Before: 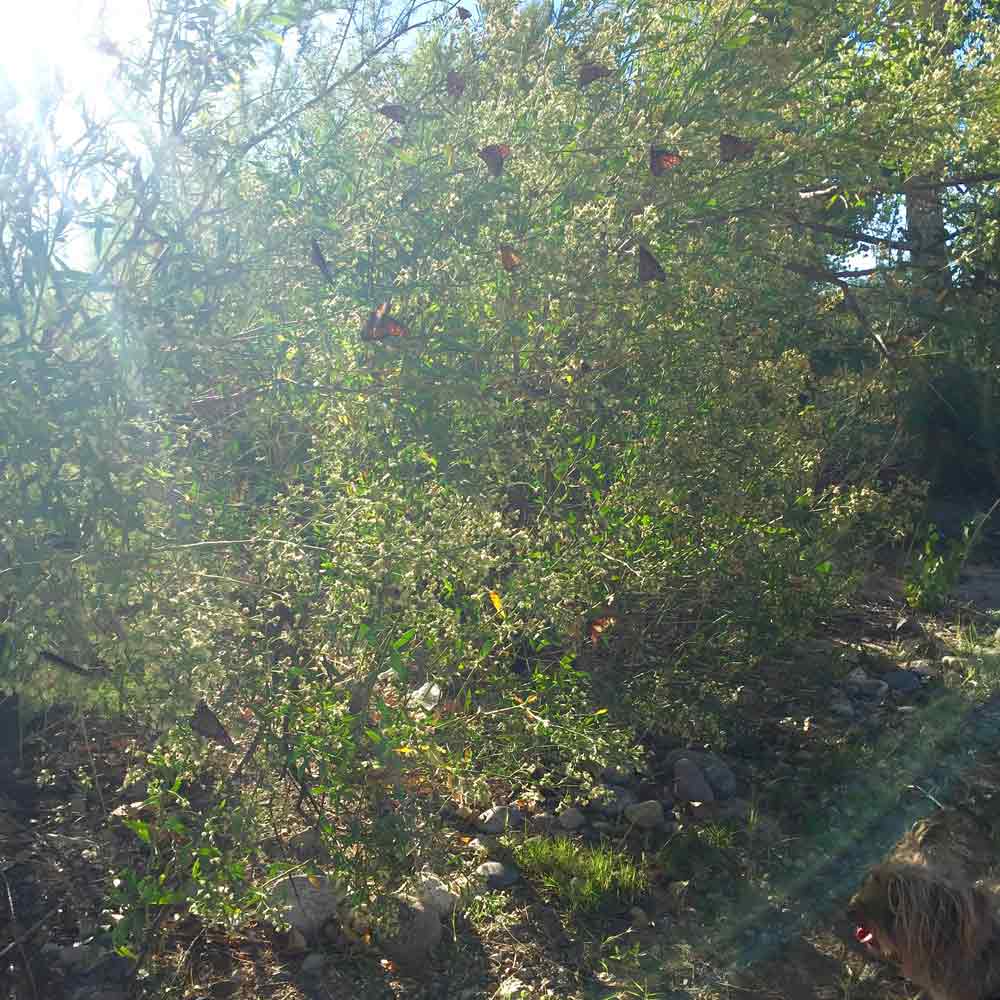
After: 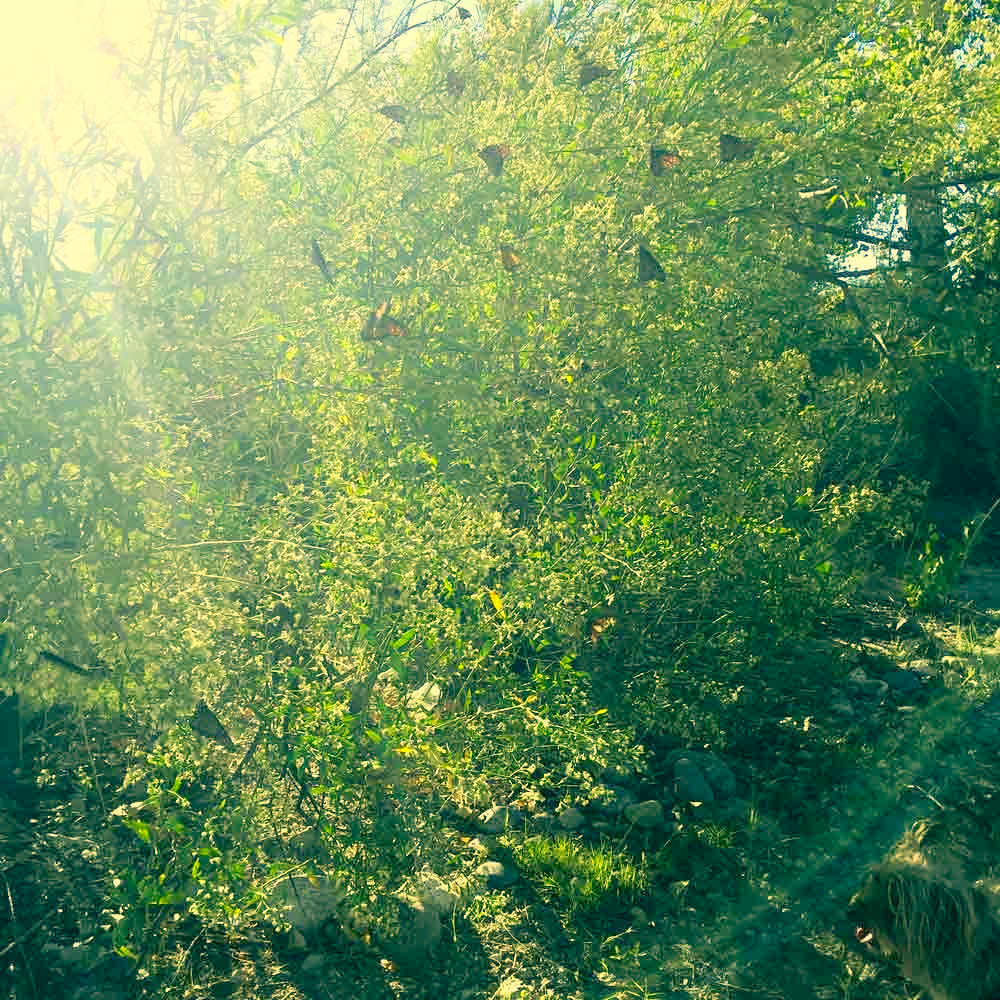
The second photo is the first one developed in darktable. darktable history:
tone curve: curves: ch0 [(0, 0) (0.082, 0.02) (0.129, 0.078) (0.275, 0.301) (0.67, 0.809) (1, 1)], color space Lab, independent channels, preserve colors none
color correction: highlights a* 2.26, highlights b* 34.19, shadows a* -36.96, shadows b* -5.71
